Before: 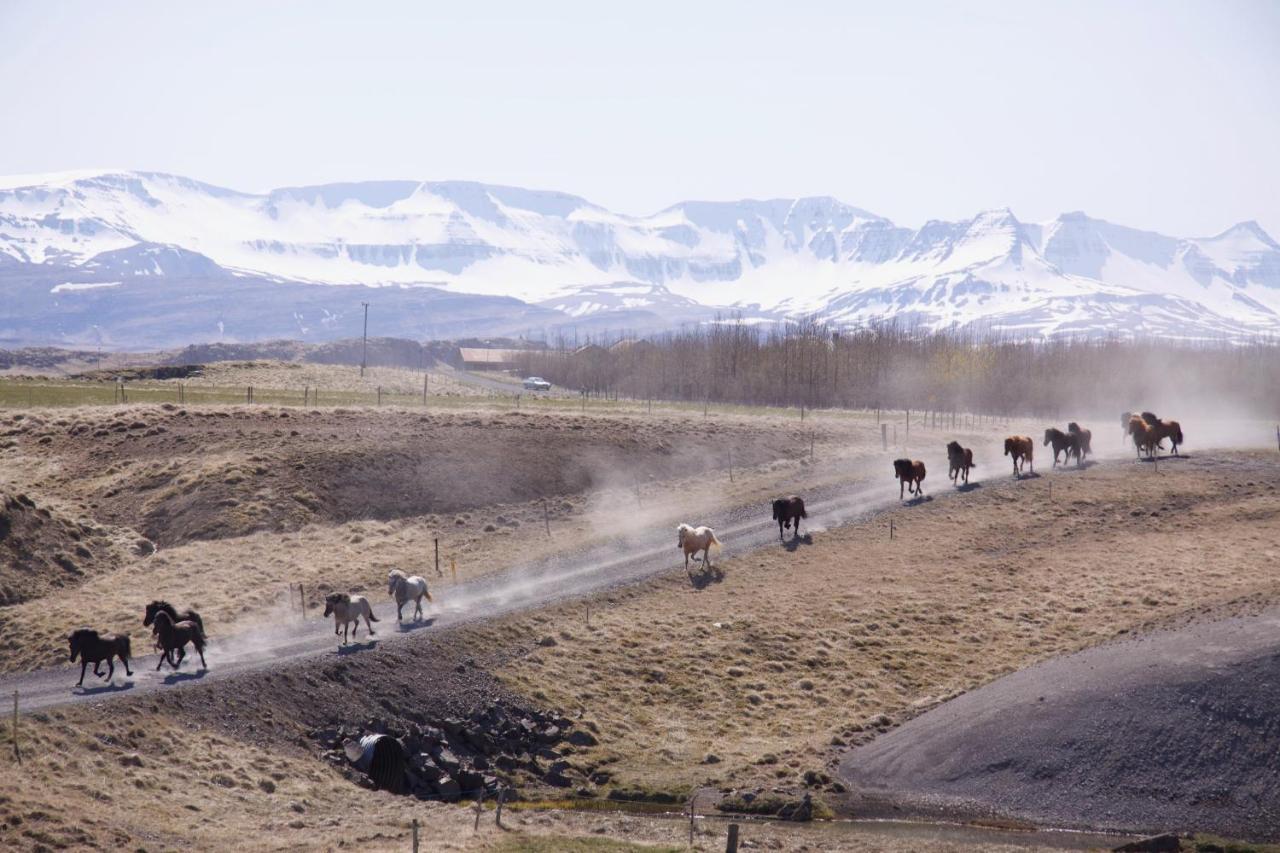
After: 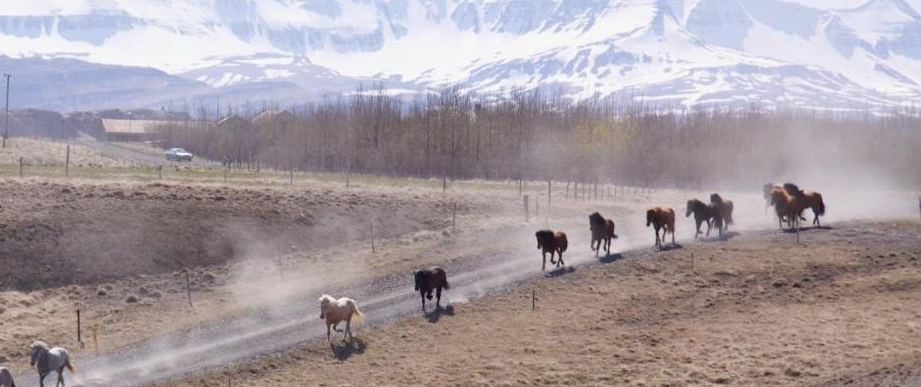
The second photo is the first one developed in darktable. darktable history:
crop and rotate: left 28.041%, top 26.87%, bottom 27.716%
